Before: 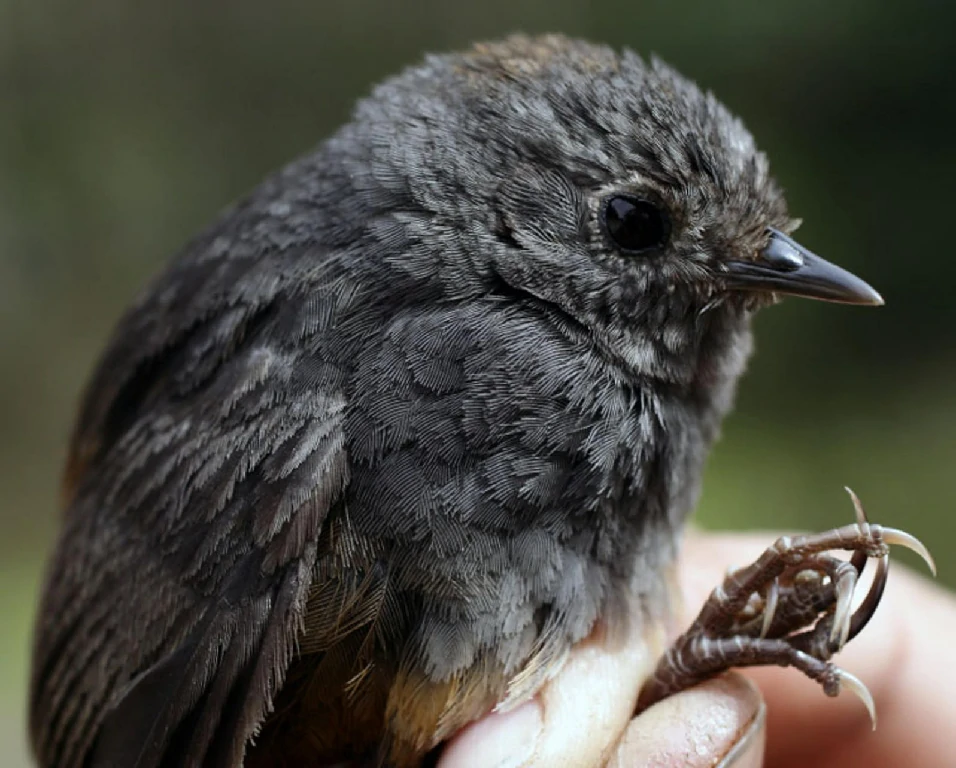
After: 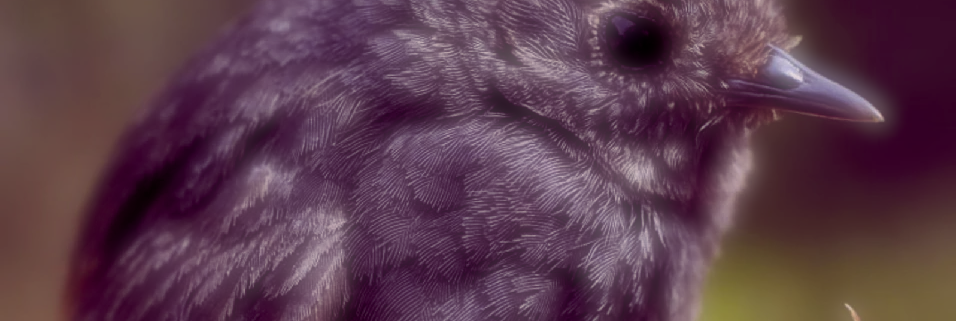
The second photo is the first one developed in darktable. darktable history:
bloom: size 40%
contrast brightness saturation: contrast 0.1, brightness 0.03, saturation 0.09
exposure: compensate highlight preservation false
soften: on, module defaults
crop and rotate: top 23.84%, bottom 34.294%
local contrast: on, module defaults
color balance rgb: shadows lift › chroma 6.43%, shadows lift › hue 305.74°, highlights gain › chroma 2.43%, highlights gain › hue 35.74°, global offset › chroma 0.28%, global offset › hue 320.29°, linear chroma grading › global chroma 5.5%, perceptual saturation grading › global saturation 30%, contrast 5.15%
